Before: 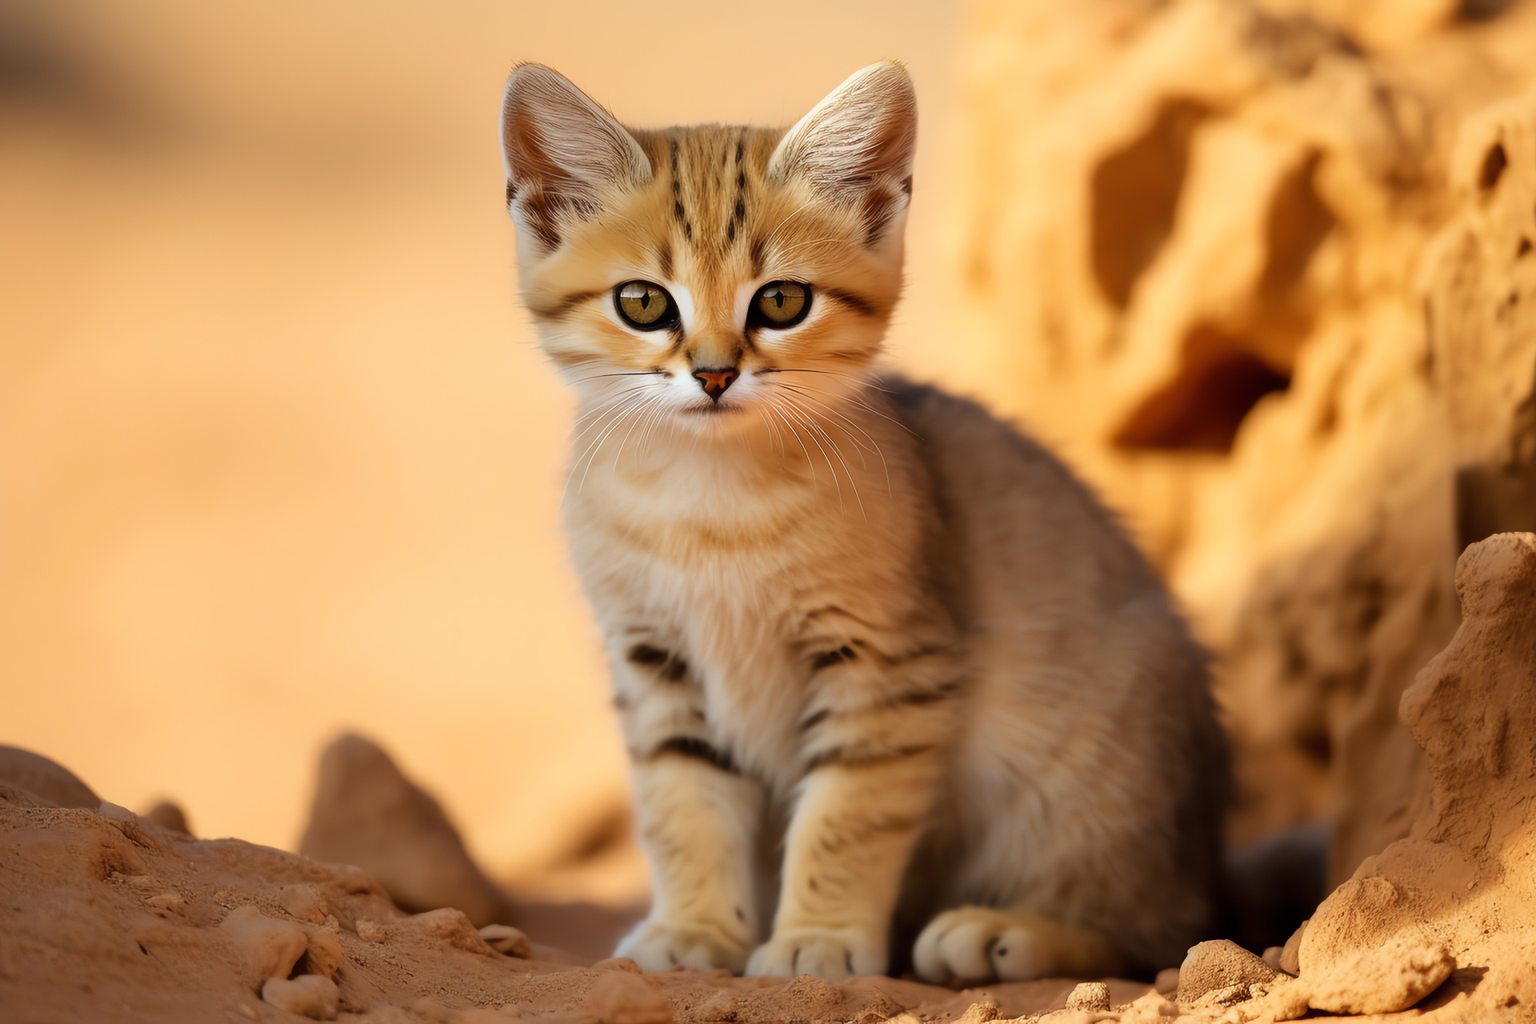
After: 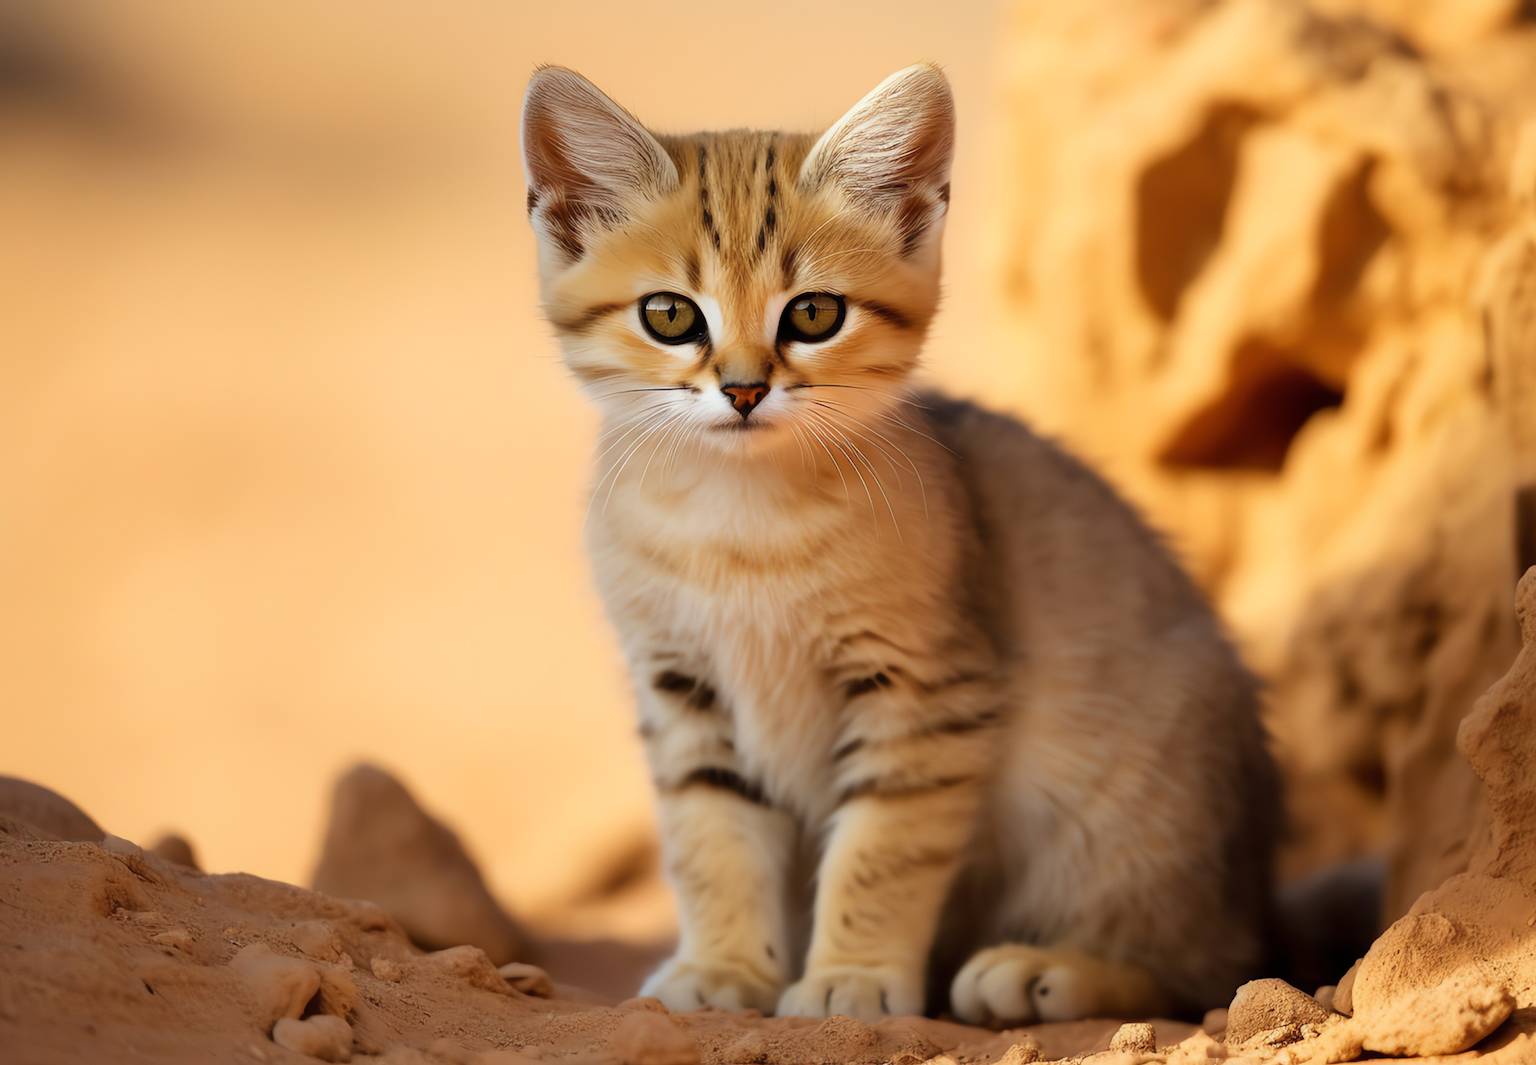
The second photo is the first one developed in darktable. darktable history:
crop: right 3.948%, bottom 0.021%
